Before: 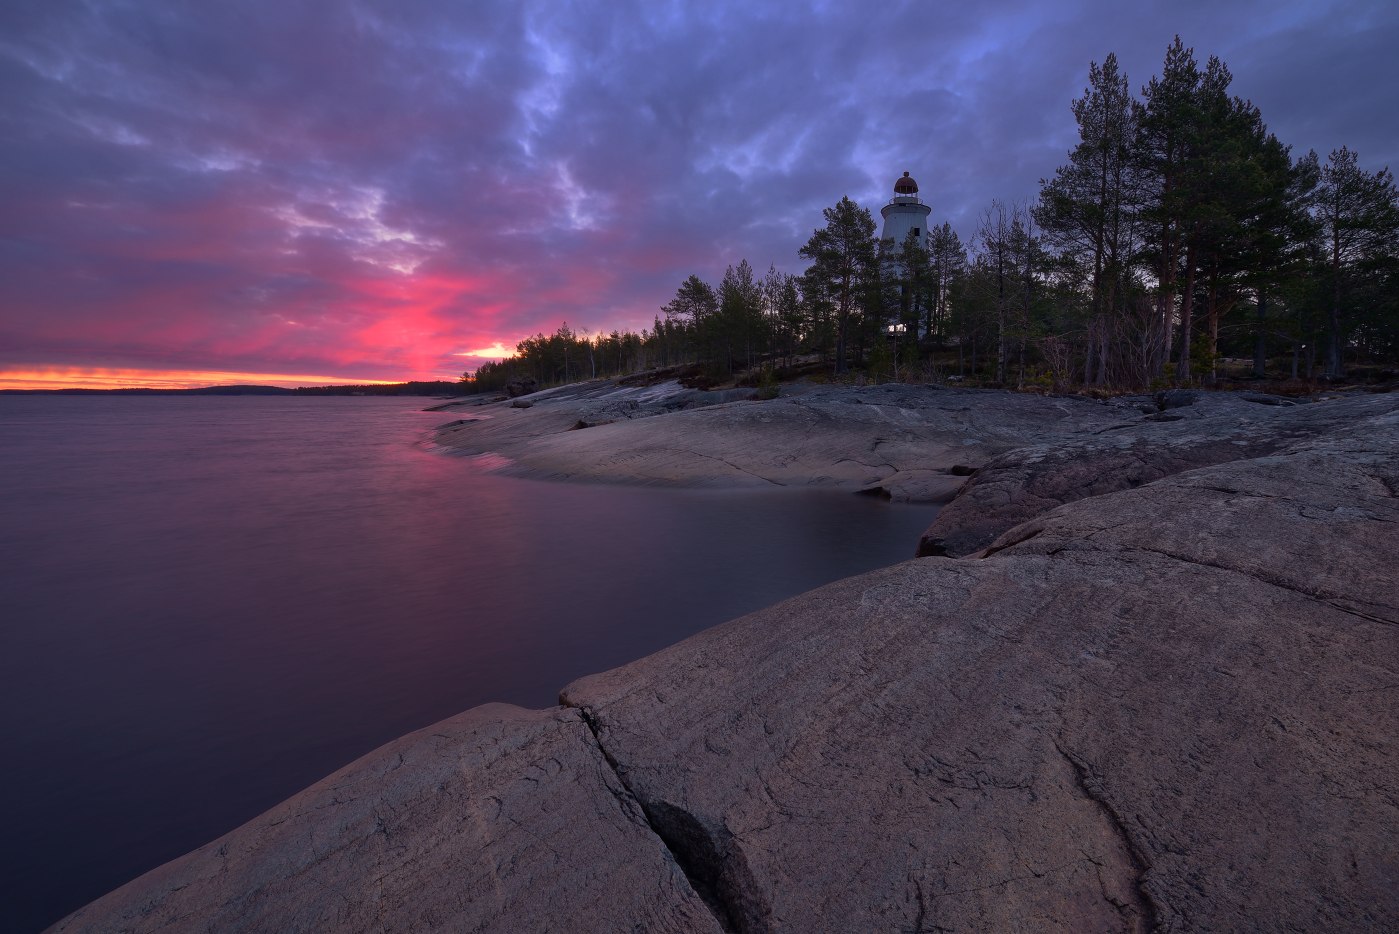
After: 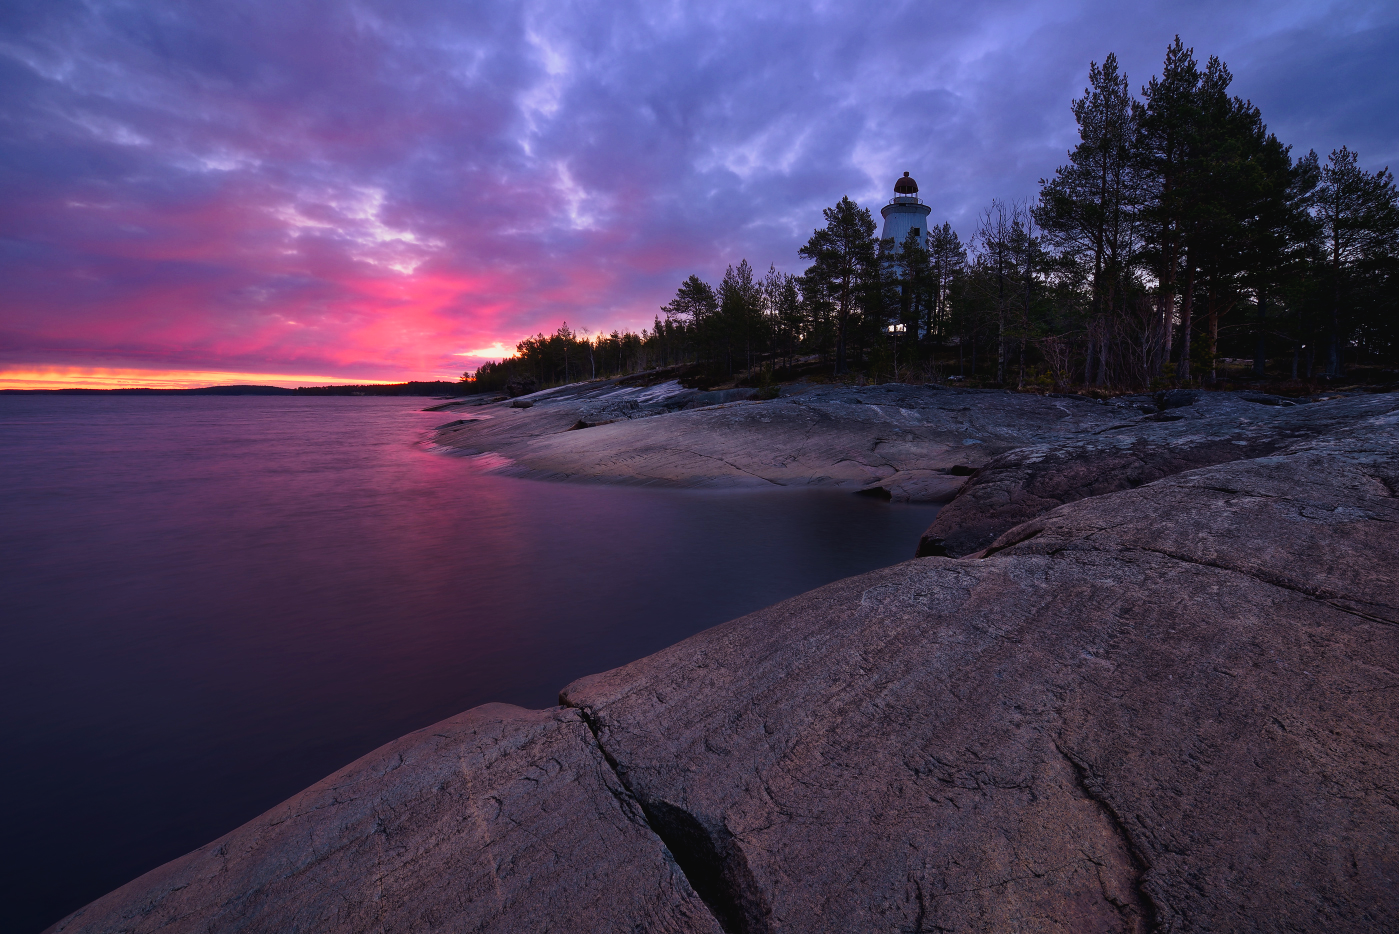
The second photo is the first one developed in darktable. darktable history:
exposure: compensate exposure bias true, compensate highlight preservation false
tone curve: curves: ch0 [(0, 0.026) (0.058, 0.036) (0.246, 0.214) (0.437, 0.498) (0.55, 0.644) (0.657, 0.767) (0.822, 0.9) (1, 0.961)]; ch1 [(0, 0) (0.346, 0.307) (0.408, 0.369) (0.453, 0.457) (0.476, 0.489) (0.502, 0.498) (0.521, 0.515) (0.537, 0.531) (0.612, 0.641) (0.676, 0.728) (1, 1)]; ch2 [(0, 0) (0.346, 0.34) (0.434, 0.46) (0.485, 0.494) (0.5, 0.494) (0.511, 0.508) (0.537, 0.564) (0.579, 0.599) (0.663, 0.67) (1, 1)], preserve colors none
